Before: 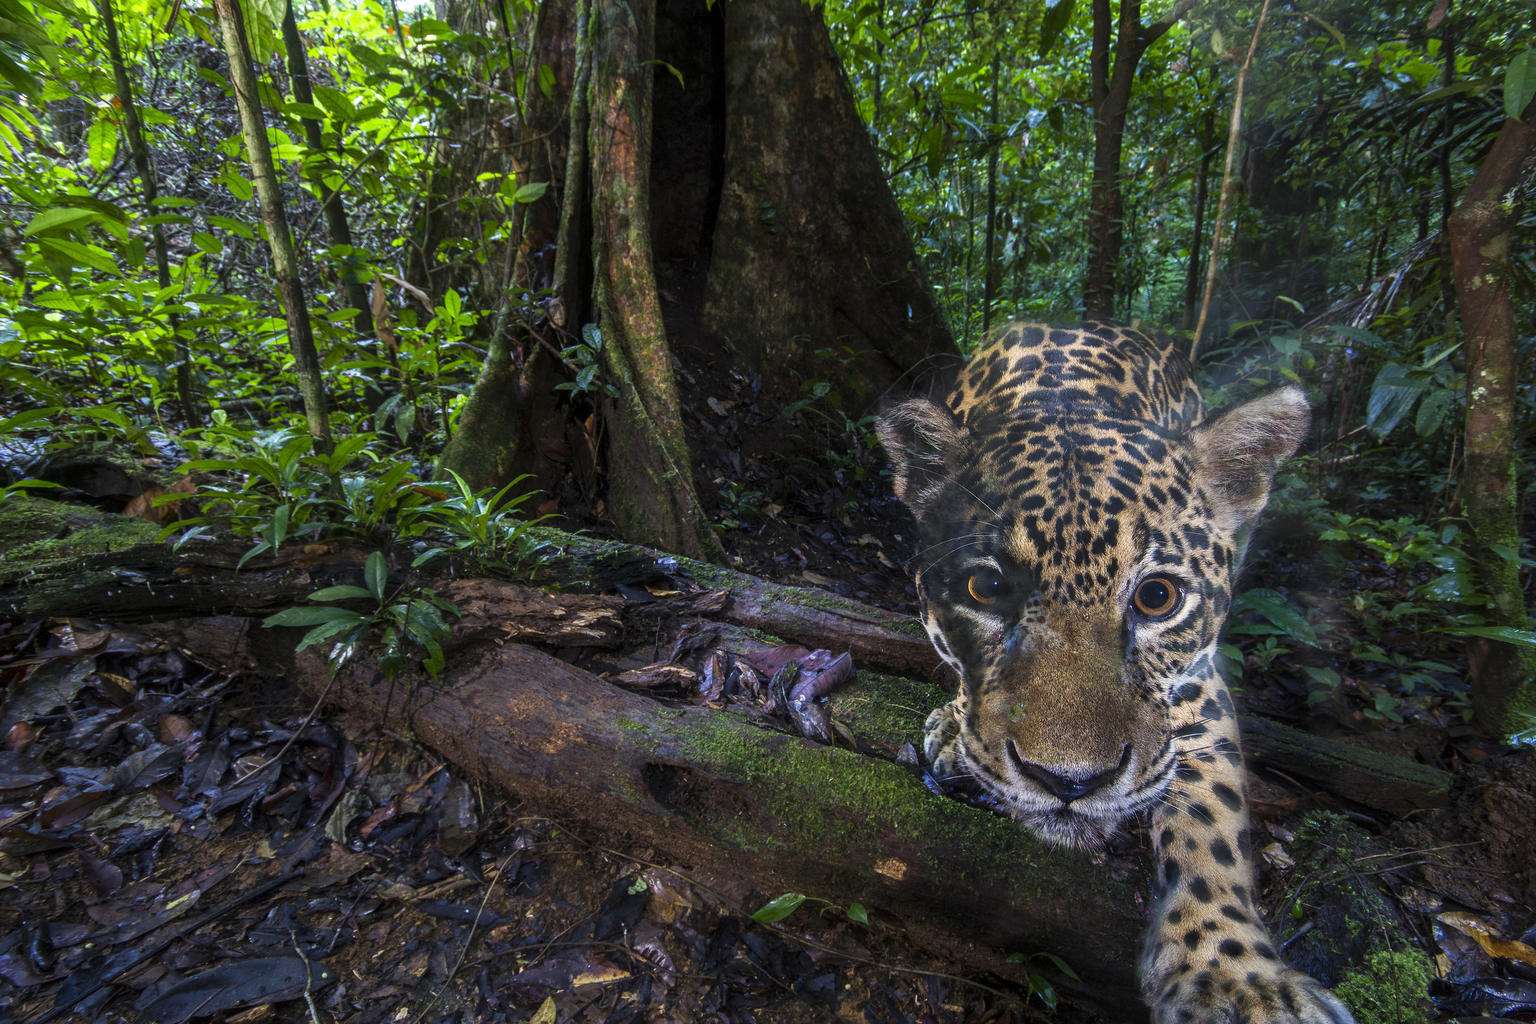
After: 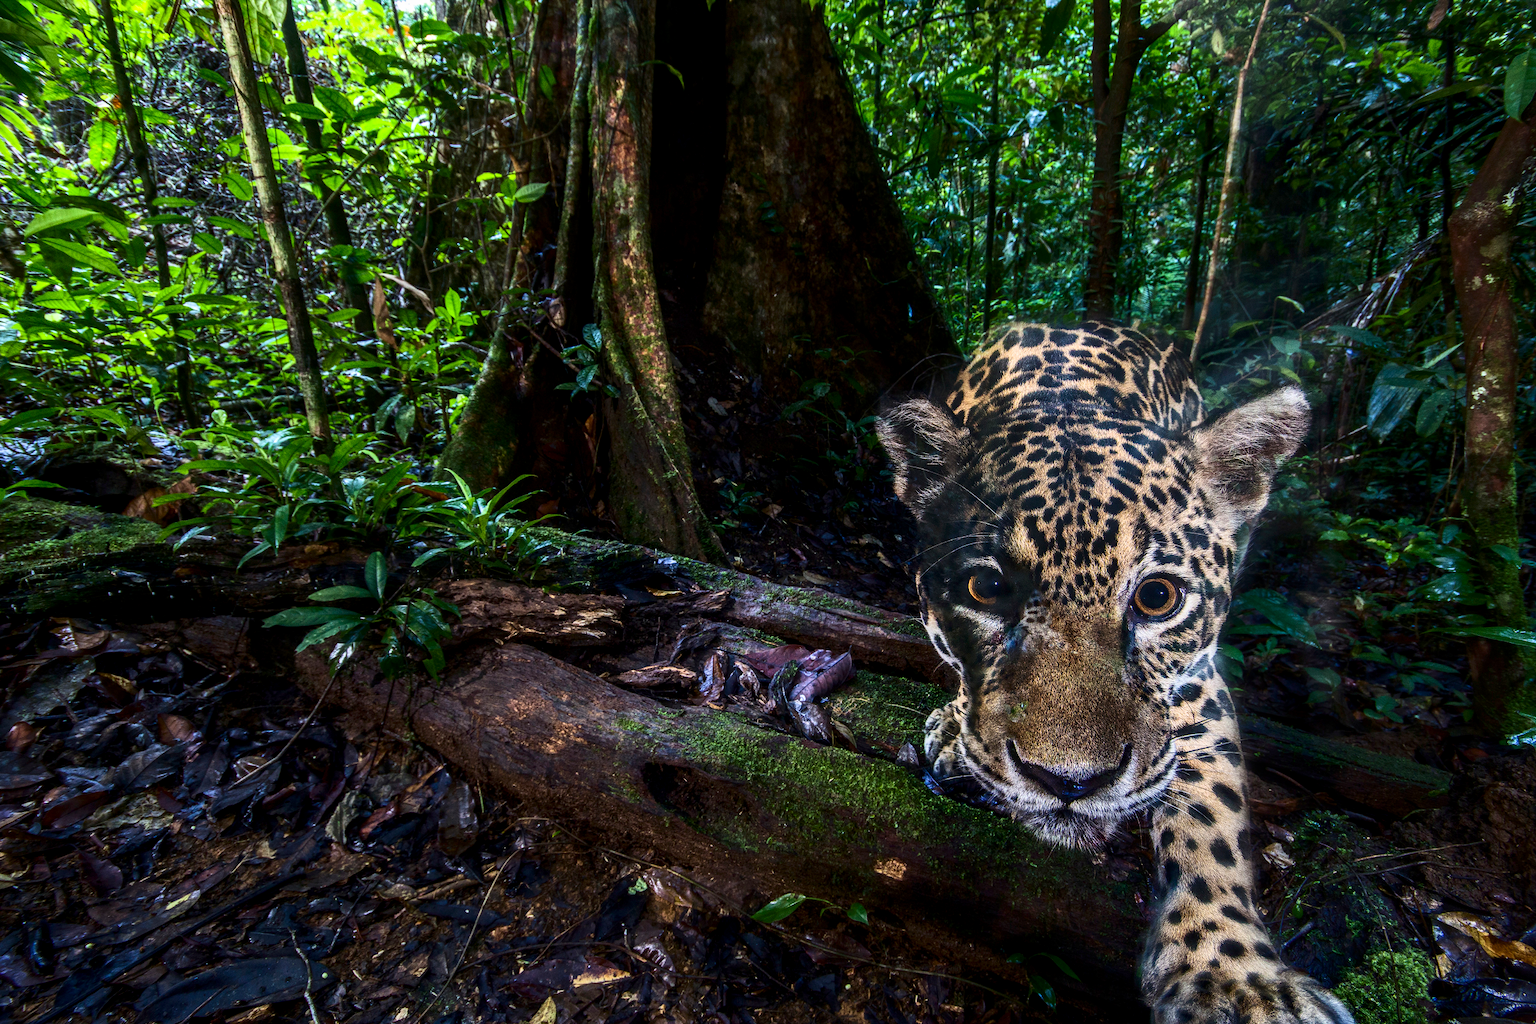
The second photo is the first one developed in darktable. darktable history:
local contrast: on, module defaults
contrast brightness saturation: contrast 0.295
